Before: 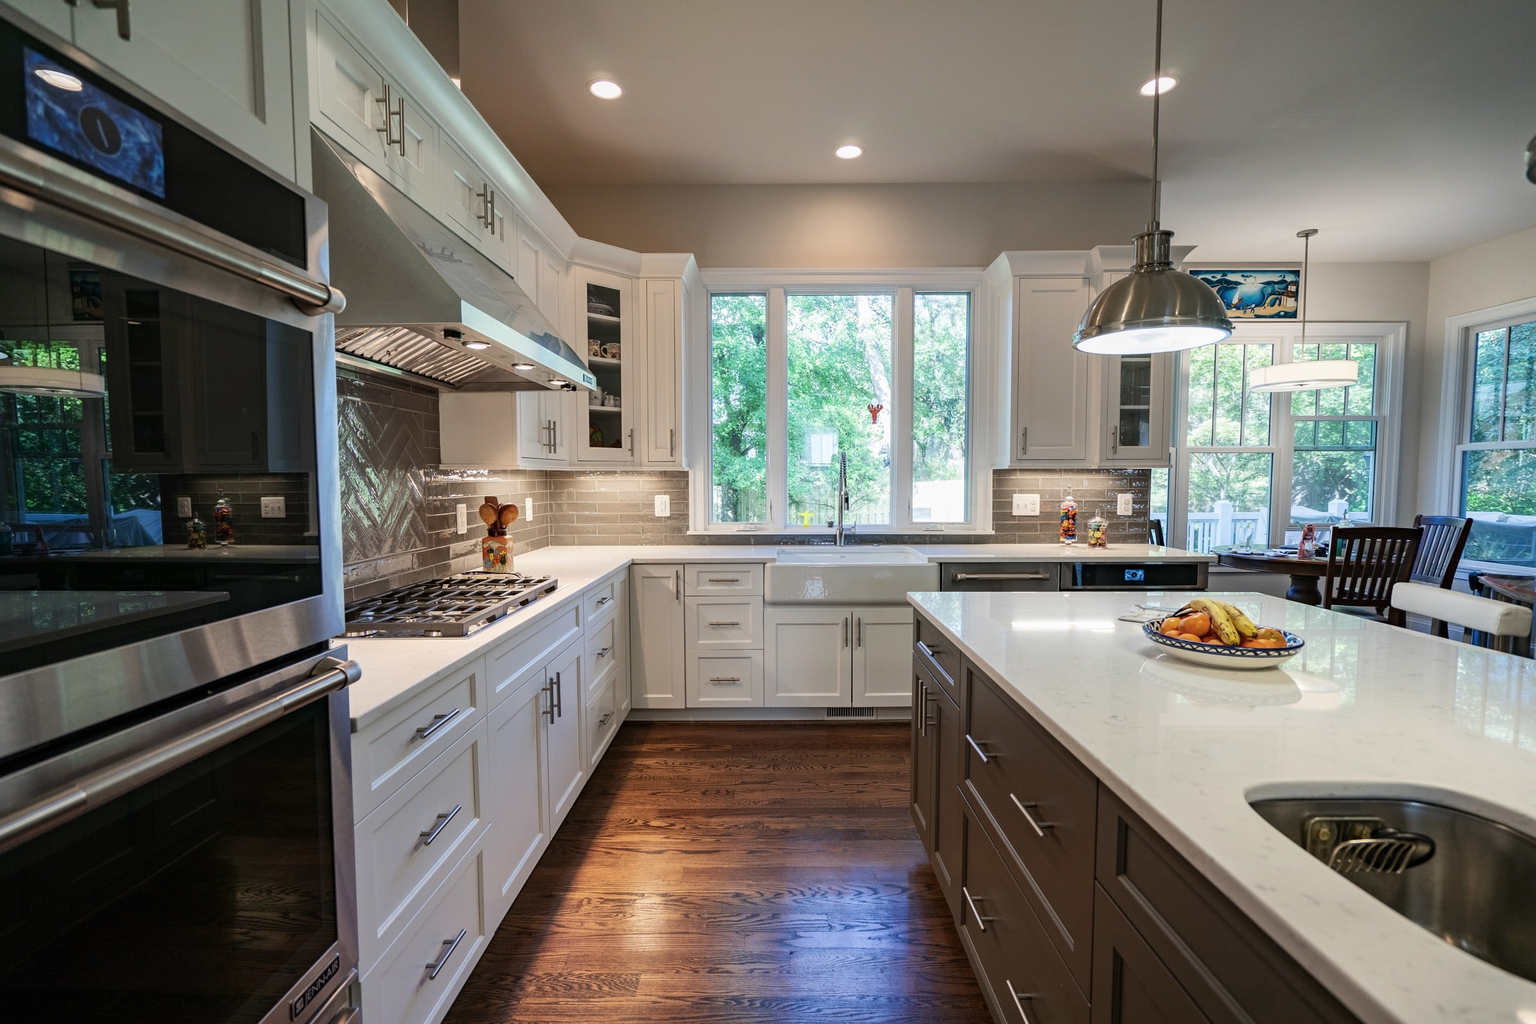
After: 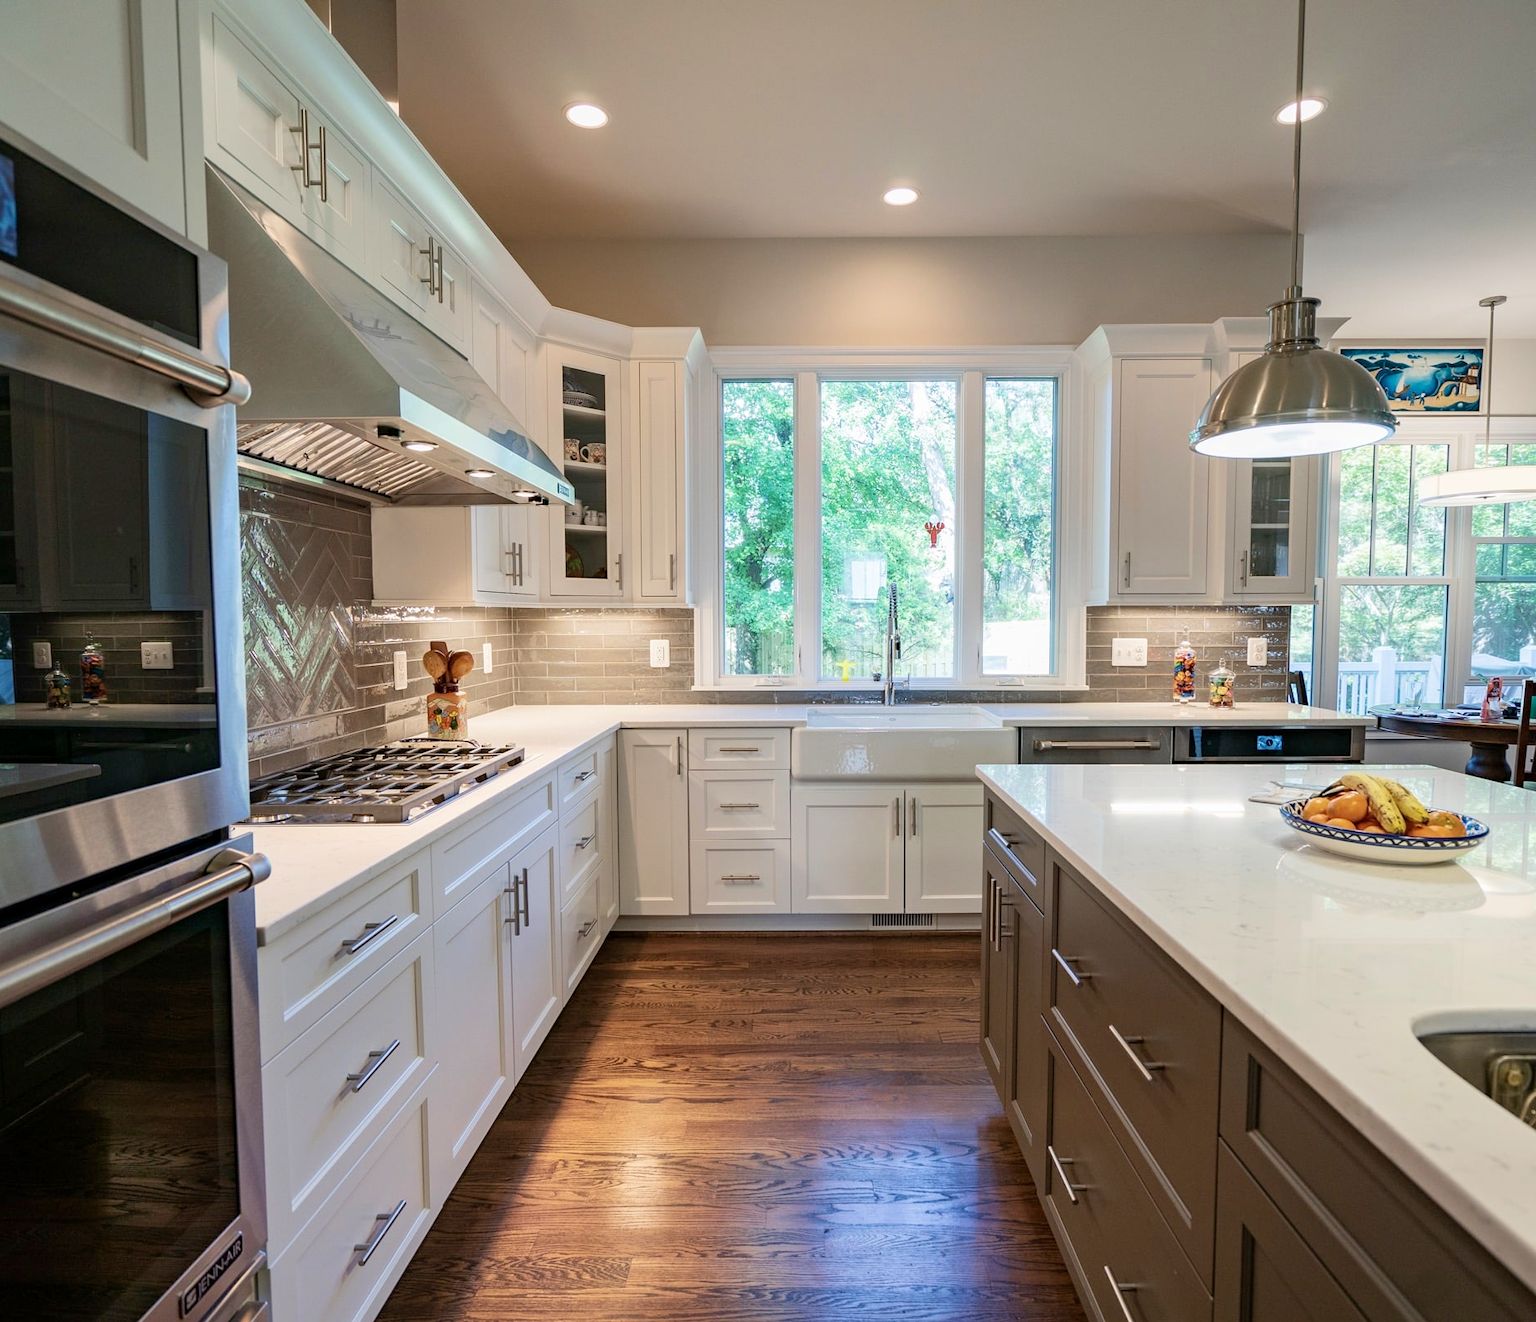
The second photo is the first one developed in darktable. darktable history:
base curve: curves: ch0 [(0, 0) (0.297, 0.298) (1, 1)], preserve colors none
velvia: on, module defaults
crop: left 9.88%, right 12.664%
